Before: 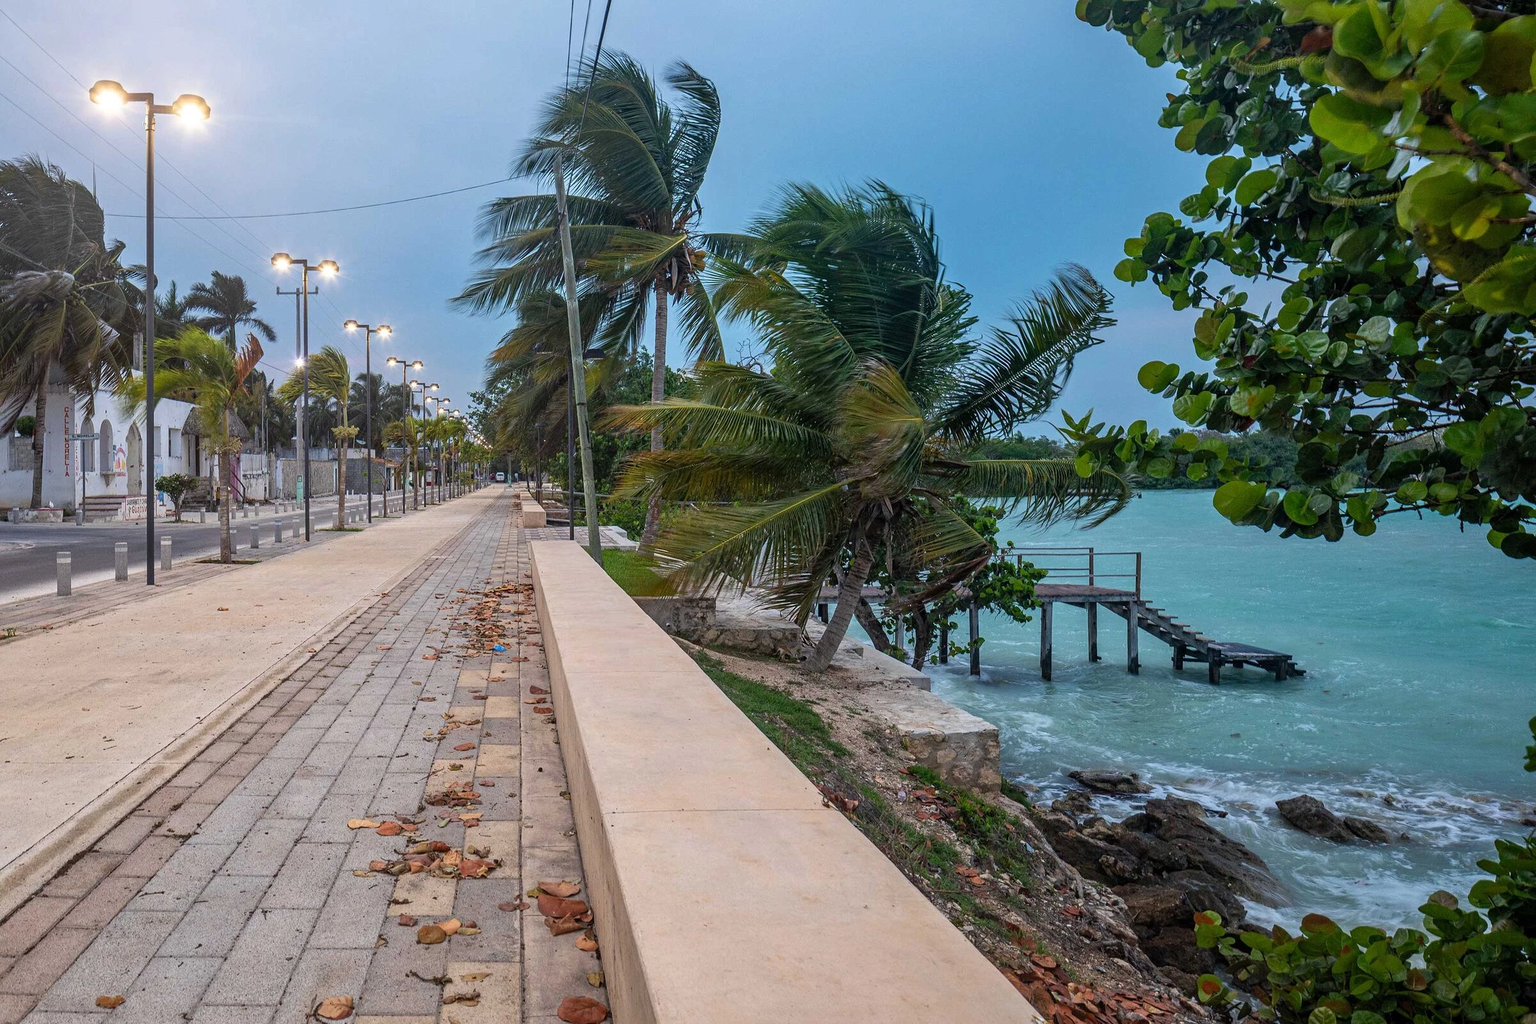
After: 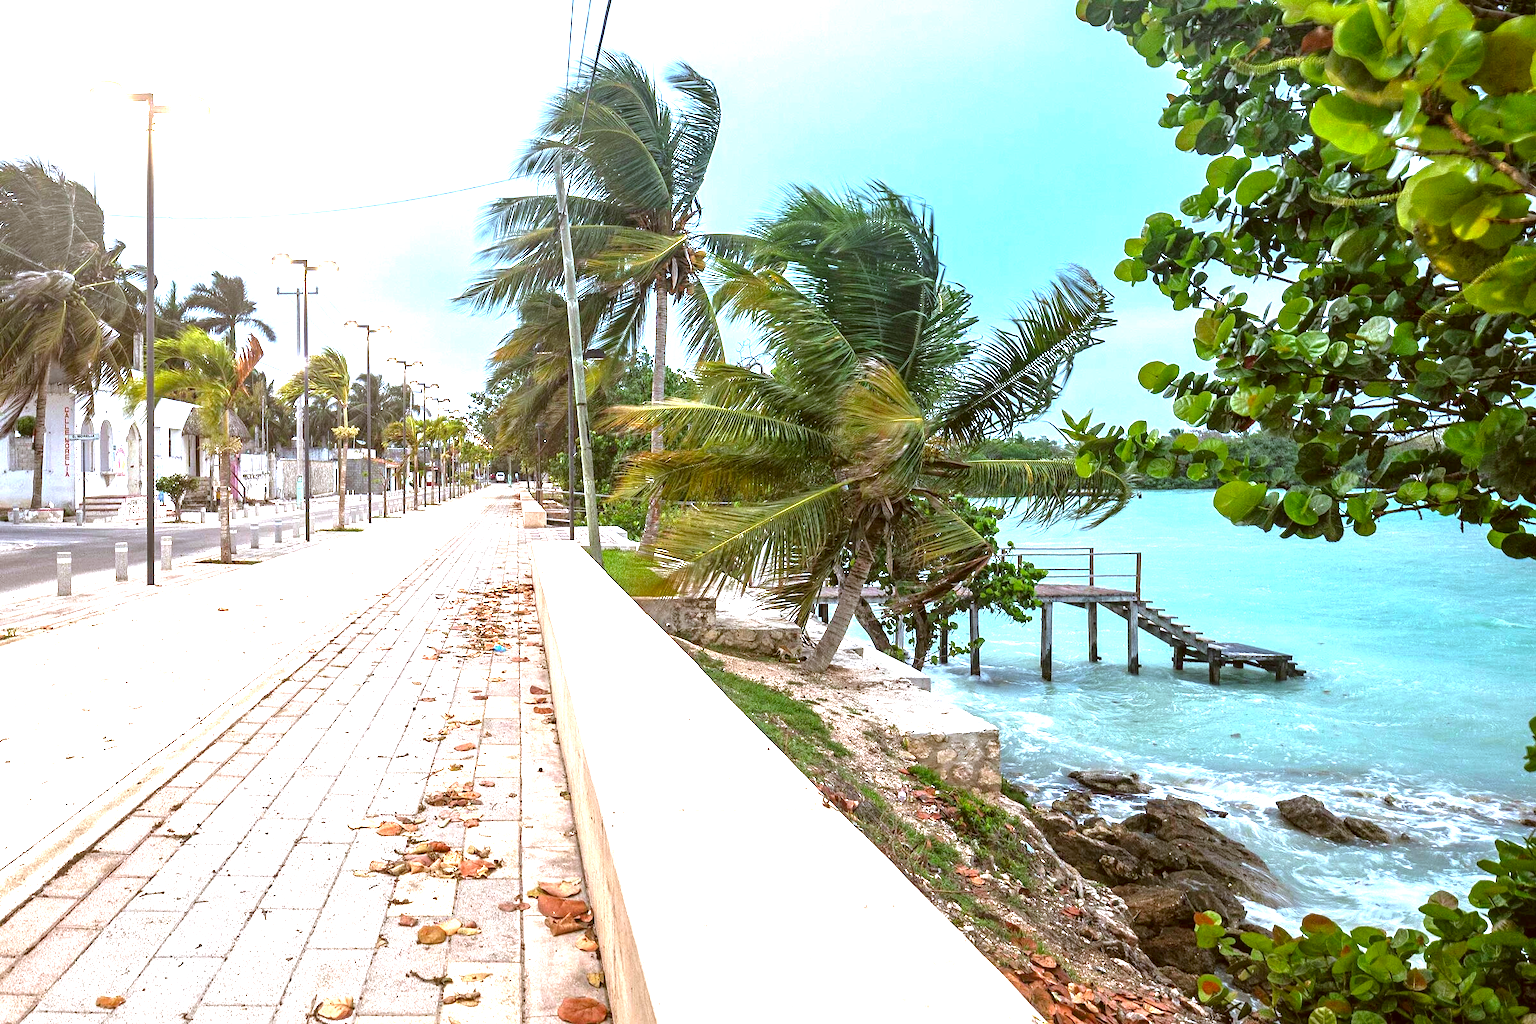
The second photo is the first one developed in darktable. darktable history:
base curve: curves: ch0 [(0, 0) (0.74, 0.67) (1, 1)]
exposure: black level correction 0, exposure 1.9 EV, compensate highlight preservation false
color correction: highlights a* -0.482, highlights b* 0.161, shadows a* 4.66, shadows b* 20.72
